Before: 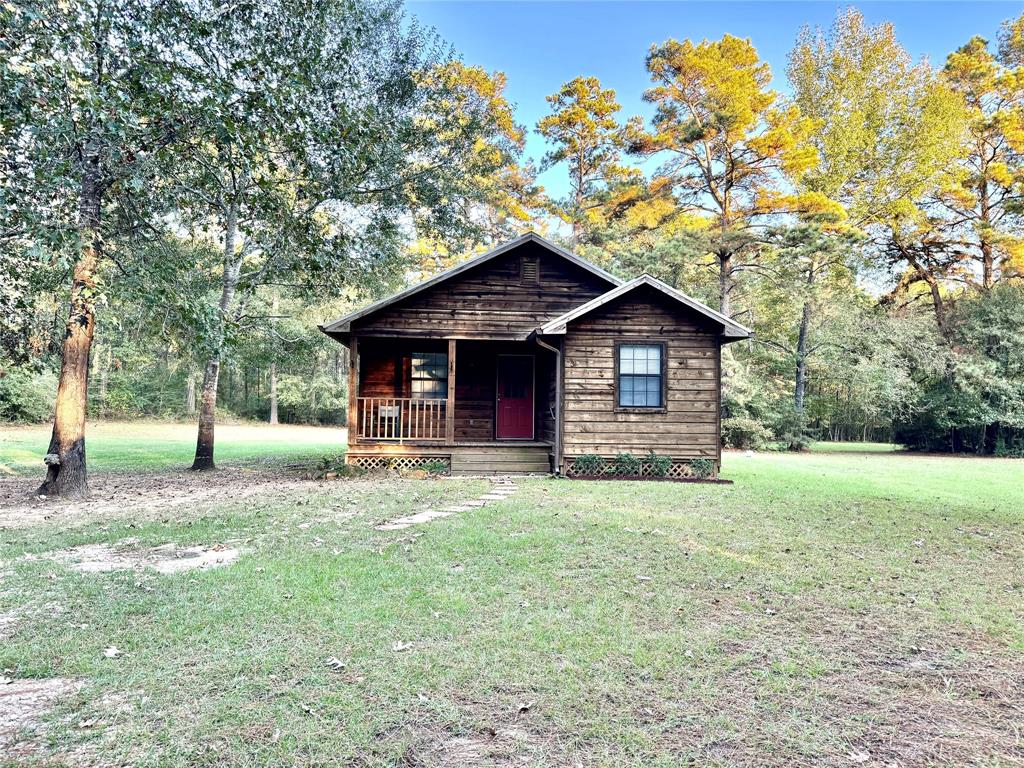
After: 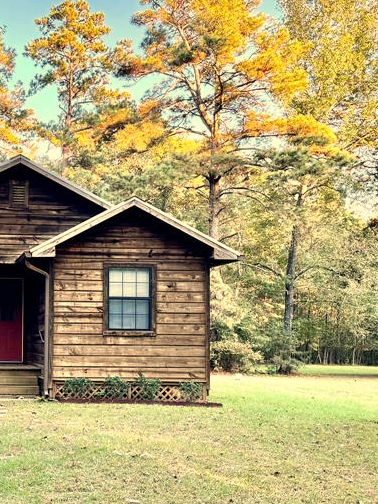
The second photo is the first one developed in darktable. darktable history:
crop and rotate: left 49.936%, top 10.094%, right 13.136%, bottom 24.256%
white balance: red 1.123, blue 0.83
